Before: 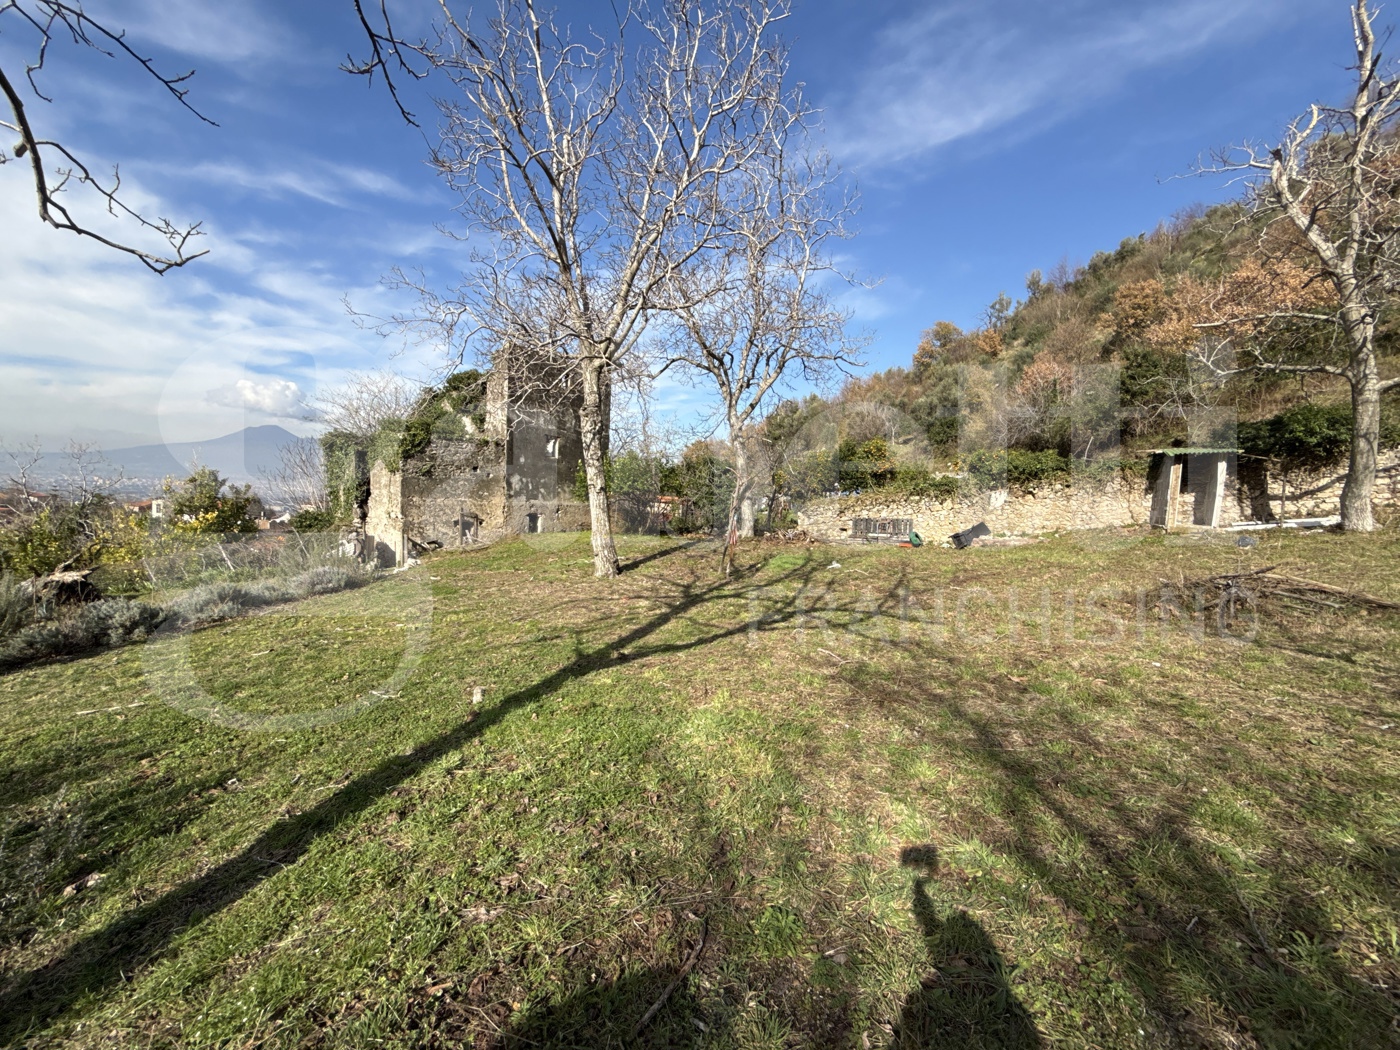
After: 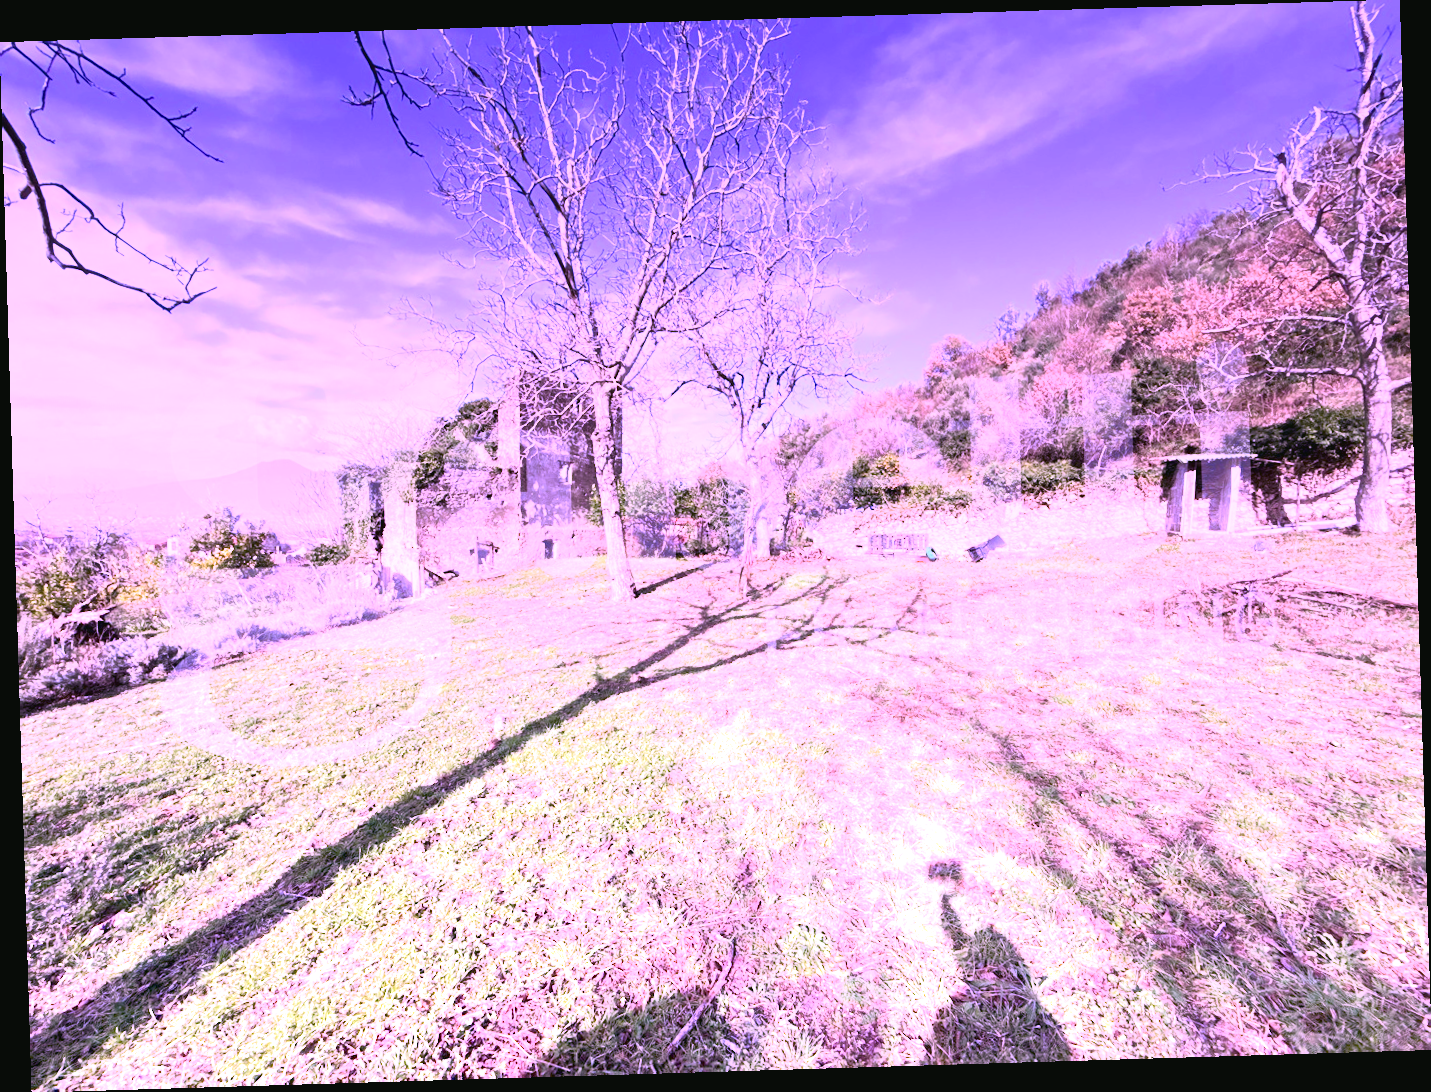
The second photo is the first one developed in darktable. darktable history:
graduated density: density -3.9 EV
rotate and perspective: rotation -1.75°, automatic cropping off
tone curve: curves: ch0 [(0, 0.03) (0.037, 0.045) (0.123, 0.123) (0.19, 0.186) (0.277, 0.279) (0.474, 0.517) (0.584, 0.664) (0.678, 0.777) (0.875, 0.92) (1, 0.965)]; ch1 [(0, 0) (0.243, 0.245) (0.402, 0.41) (0.493, 0.487) (0.508, 0.503) (0.531, 0.532) (0.551, 0.556) (0.637, 0.671) (0.694, 0.732) (1, 1)]; ch2 [(0, 0) (0.249, 0.216) (0.356, 0.329) (0.424, 0.442) (0.476, 0.477) (0.498, 0.503) (0.517, 0.524) (0.532, 0.547) (0.562, 0.576) (0.614, 0.644) (0.706, 0.748) (0.808, 0.809) (0.991, 0.968)], color space Lab, independent channels, preserve colors none
color calibration: illuminant custom, x 0.379, y 0.481, temperature 4443.07 K
